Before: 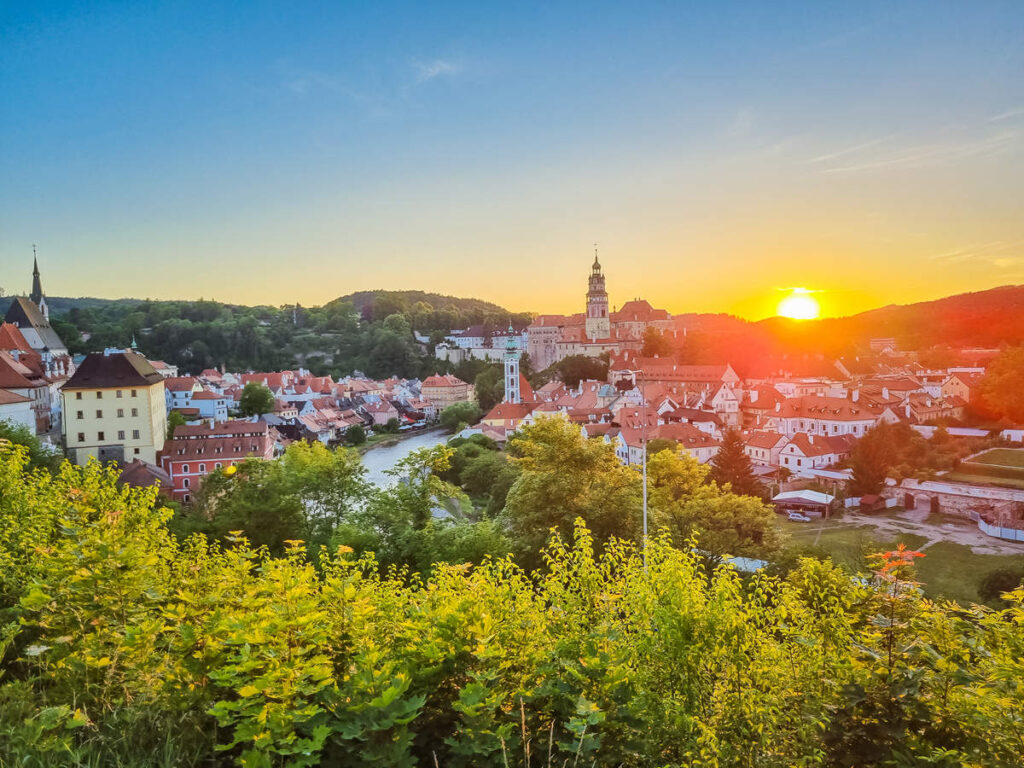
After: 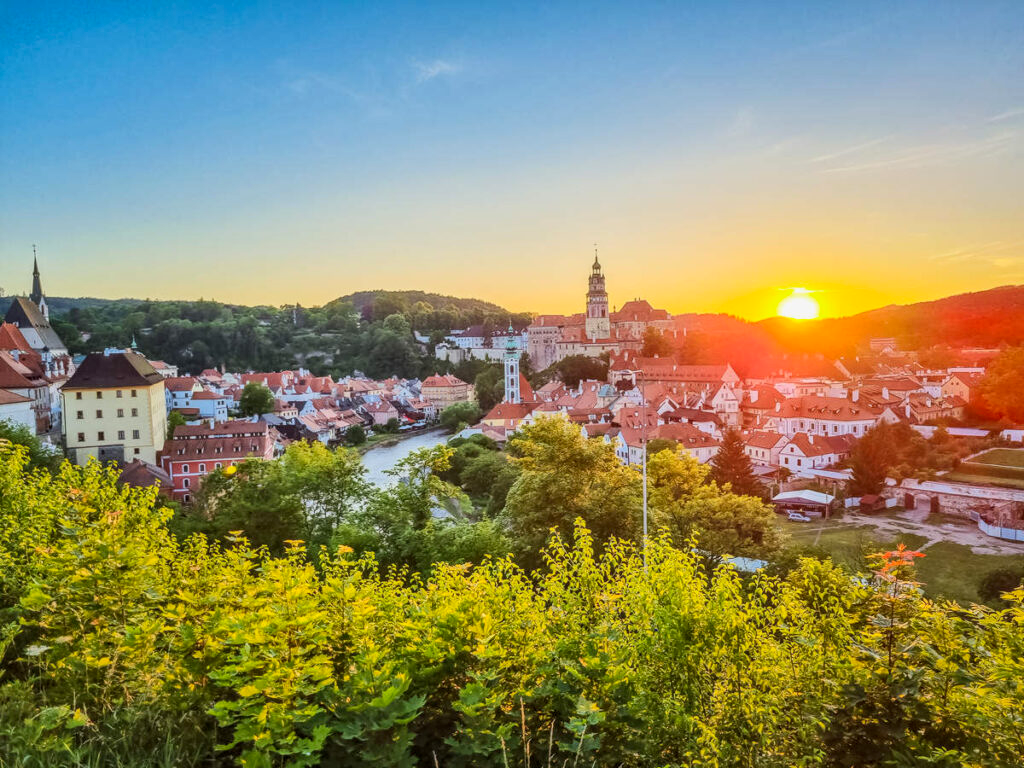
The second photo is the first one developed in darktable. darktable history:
exposure: exposure -0.488 EV, compensate highlight preservation false
contrast brightness saturation: contrast 0.198, brightness 0.166, saturation 0.221
local contrast: on, module defaults
